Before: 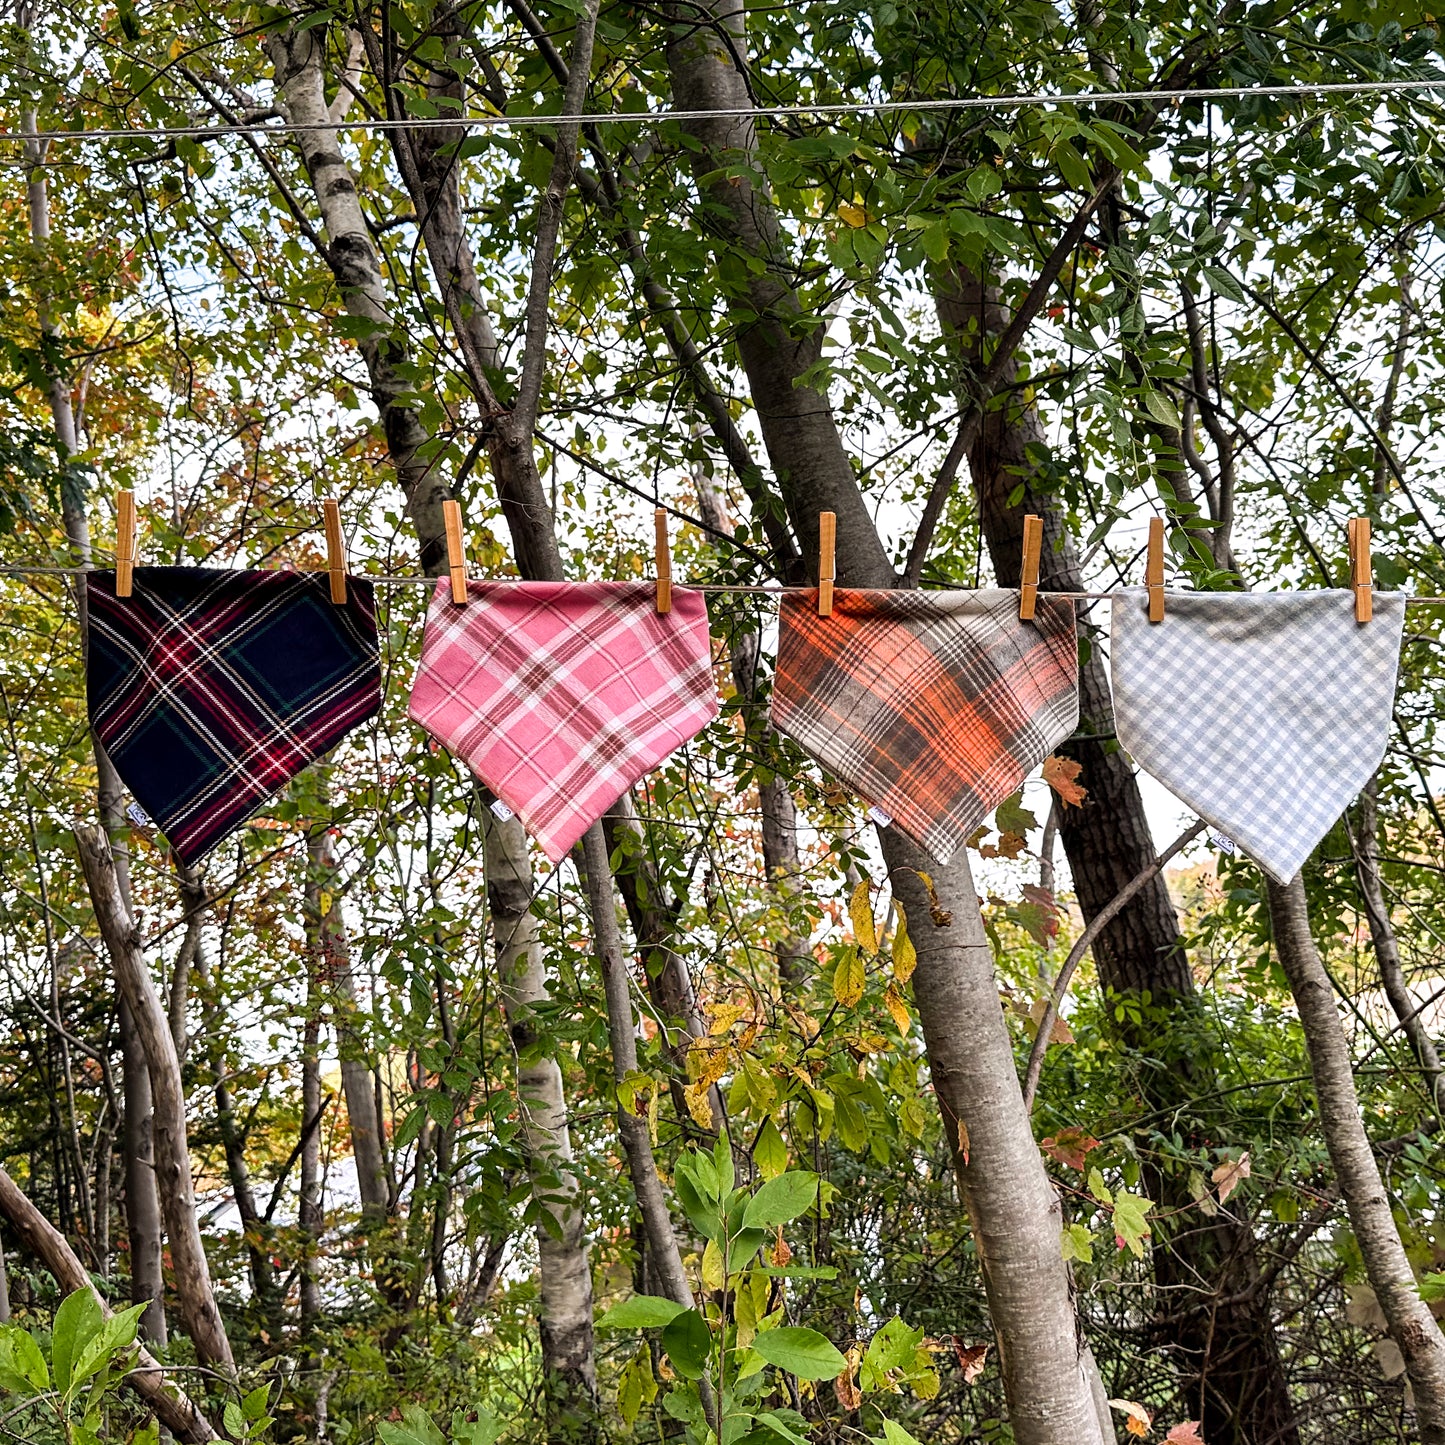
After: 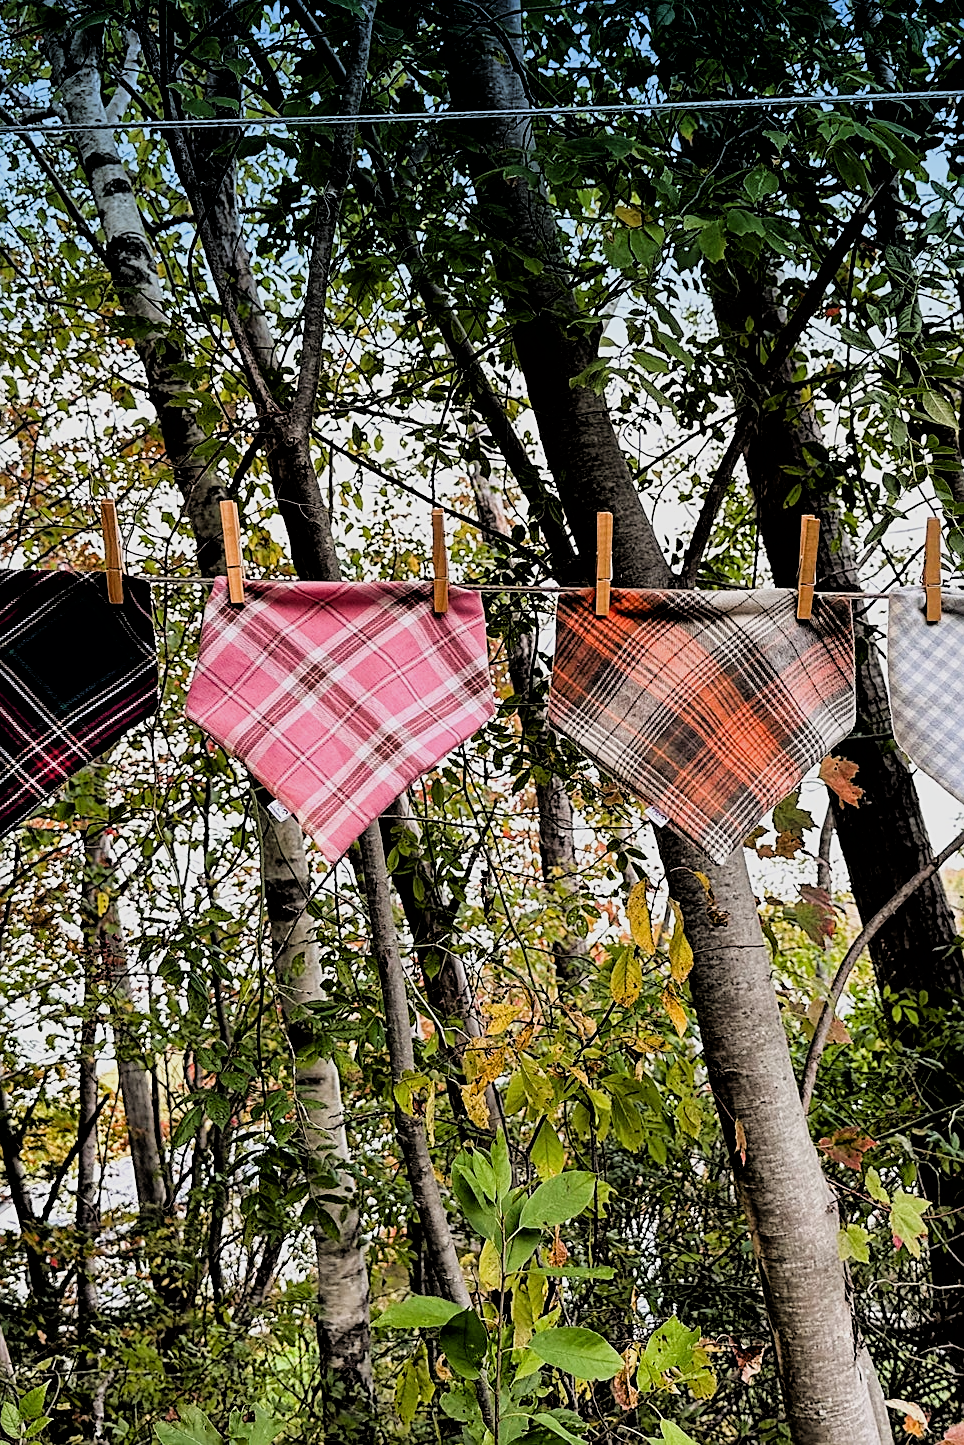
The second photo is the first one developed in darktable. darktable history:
crop and rotate: left 15.446%, right 17.836%
sharpen: on, module defaults
filmic rgb: black relative exposure -3.31 EV, white relative exposure 3.45 EV, hardness 2.36, contrast 1.103
graduated density: density 2.02 EV, hardness 44%, rotation 0.374°, offset 8.21, hue 208.8°, saturation 97%
